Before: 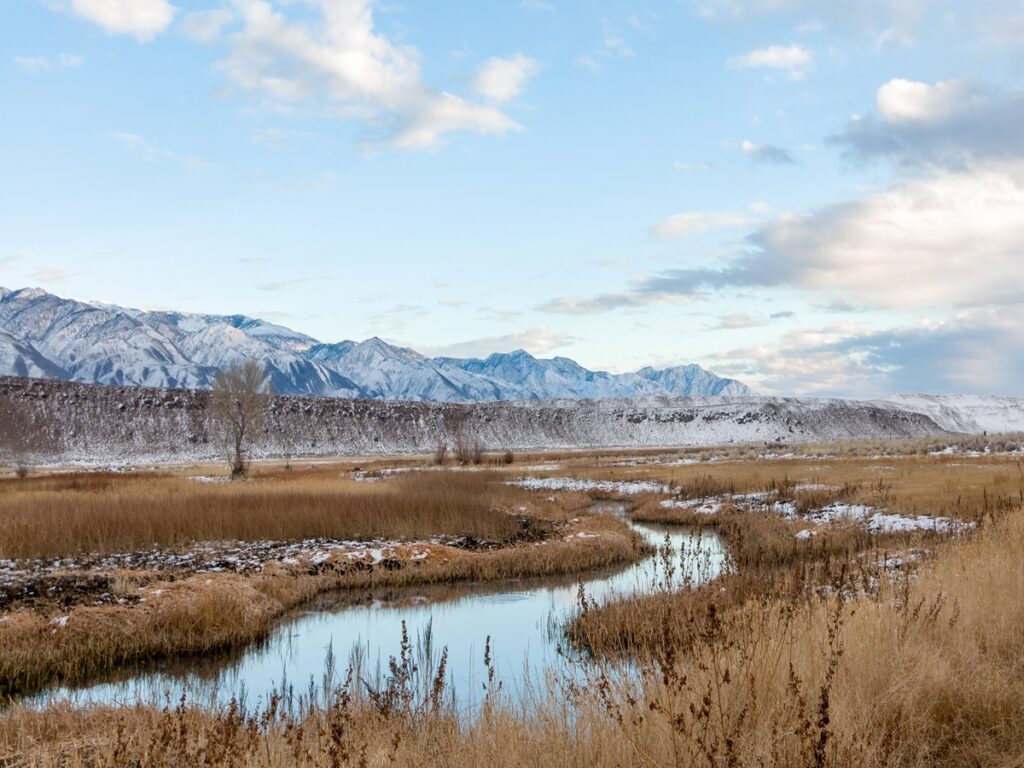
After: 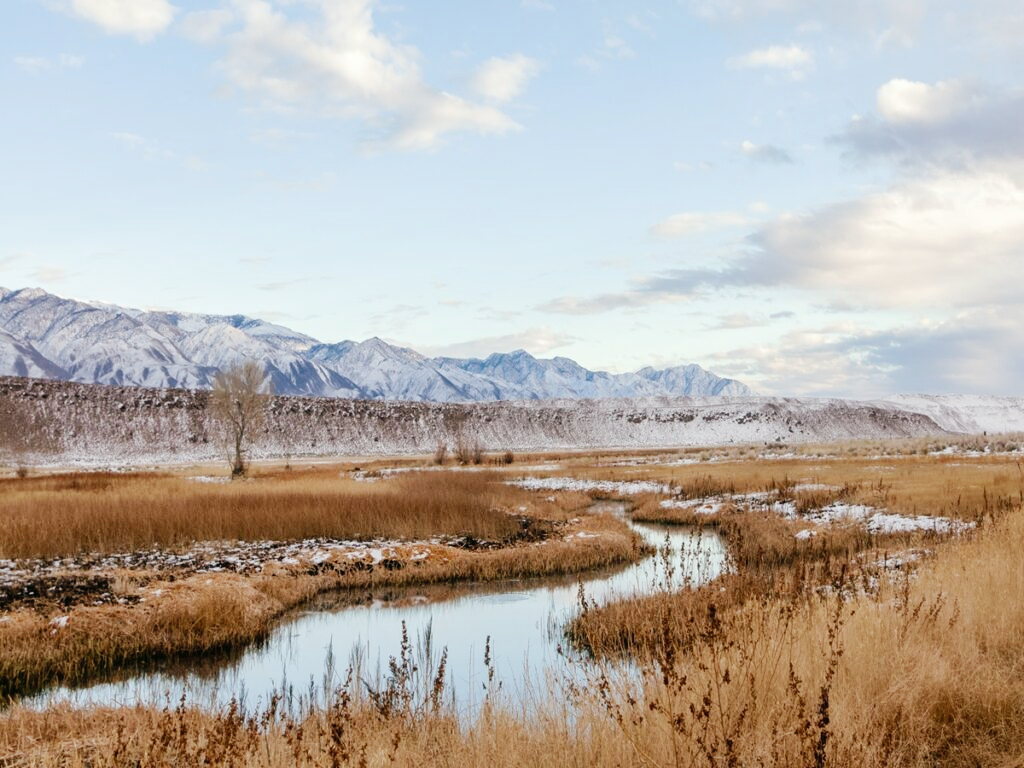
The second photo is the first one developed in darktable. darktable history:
tone curve: curves: ch0 [(0, 0) (0.003, 0.012) (0.011, 0.02) (0.025, 0.032) (0.044, 0.046) (0.069, 0.06) (0.1, 0.09) (0.136, 0.133) (0.177, 0.182) (0.224, 0.247) (0.277, 0.316) (0.335, 0.396) (0.399, 0.48) (0.468, 0.568) (0.543, 0.646) (0.623, 0.717) (0.709, 0.777) (0.801, 0.846) (0.898, 0.912) (1, 1)], preserve colors none
color look up table: target L [91.84, 91.69, 88.04, 65.14, 59.84, 57.6, 59.2, 57.44, 44.11, 43.33, 16.38, 200.64, 83.64, 82.18, 69.77, 63.85, 56.8, 56.38, 53.53, 38.82, 34.58, 26.91, 23.79, 3.265, 94.62, 82.91, 69.24, 68.11, 74.96, 62.87, 58.79, 55.15, 64.98, 56.2, 48.11, 42.04, 36.02, 32.33, 32.79, 20.68, 8.885, 92.97, 86.98, 74.49, 72.87, 60.69, 61.72, 55.2, 37.15], target a [-26.87, -25.68, -57.2, -31.6, -63.18, -2.541, -44.1, -10.38, -40.8, -33.01, -19.24, 0, 9.837, 2.56, 40.91, 37.91, 12.11, 67.28, 57.43, 36.61, 0.817, 40.32, 14.8, 10.73, 1.253, 25.84, 50.08, 34.78, 38.61, 37.23, 71.08, 71.77, 55.74, 16.37, 20.45, 52.12, 55.2, 0.991, 44.59, 25.68, 13.82, -24.28, -45.16, -21.18, -42.65, -9.74, -3.784, -9.094, -10.73], target b [64.99, 20.89, 14.98, 35.28, 54.5, 48.82, 23.76, 24.87, 40.61, 13.69, 16.48, 0, 34, 70.36, 24.64, 67.06, 25.2, 22.26, 37.85, 43.79, 35.73, 25.39, 26.89, 4.774, -4.005, -19.84, -15.25, 1.853, -33.04, -26.1, -28.79, 0.75, -47.17, -62.52, -25.07, -44.7, 0.229, 5.033, -26.81, -42.14, -21.01, -5.717, -12.75, -35.25, -3.969, -45.03, 1.795, -24.3, -18.86], num patches 49
